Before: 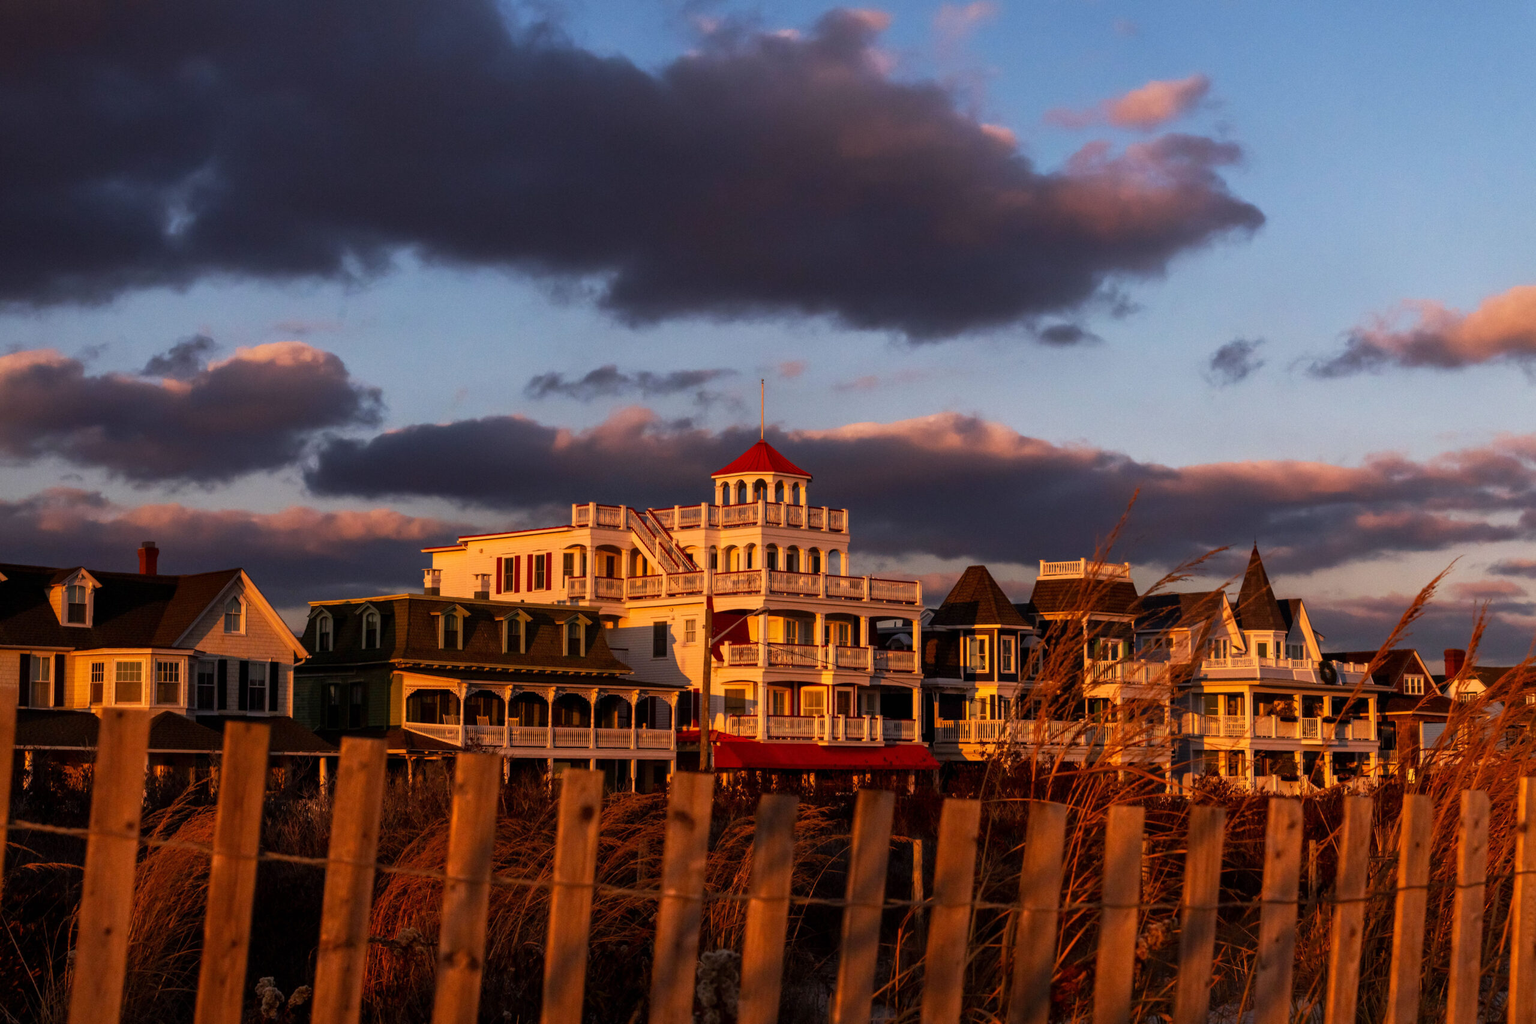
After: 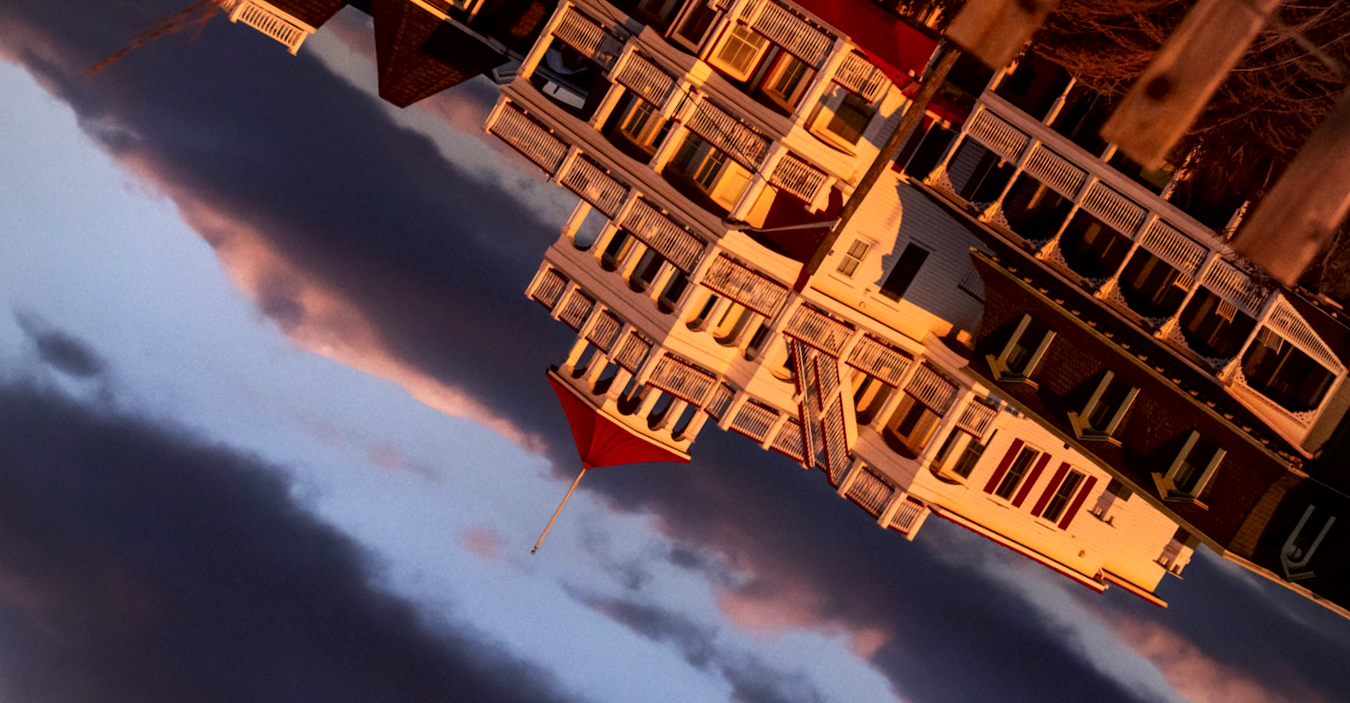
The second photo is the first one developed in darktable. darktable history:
vignetting: fall-off radius 63.13%
crop and rotate: angle 148.58°, left 9.164%, top 15.581%, right 4.569%, bottom 16.984%
color calibration: illuminant as shot in camera, x 0.358, y 0.373, temperature 4628.91 K
tone curve: curves: ch0 [(0, 0) (0.118, 0.034) (0.182, 0.124) (0.265, 0.214) (0.504, 0.508) (0.783, 0.825) (1, 1)], color space Lab, independent channels, preserve colors none
